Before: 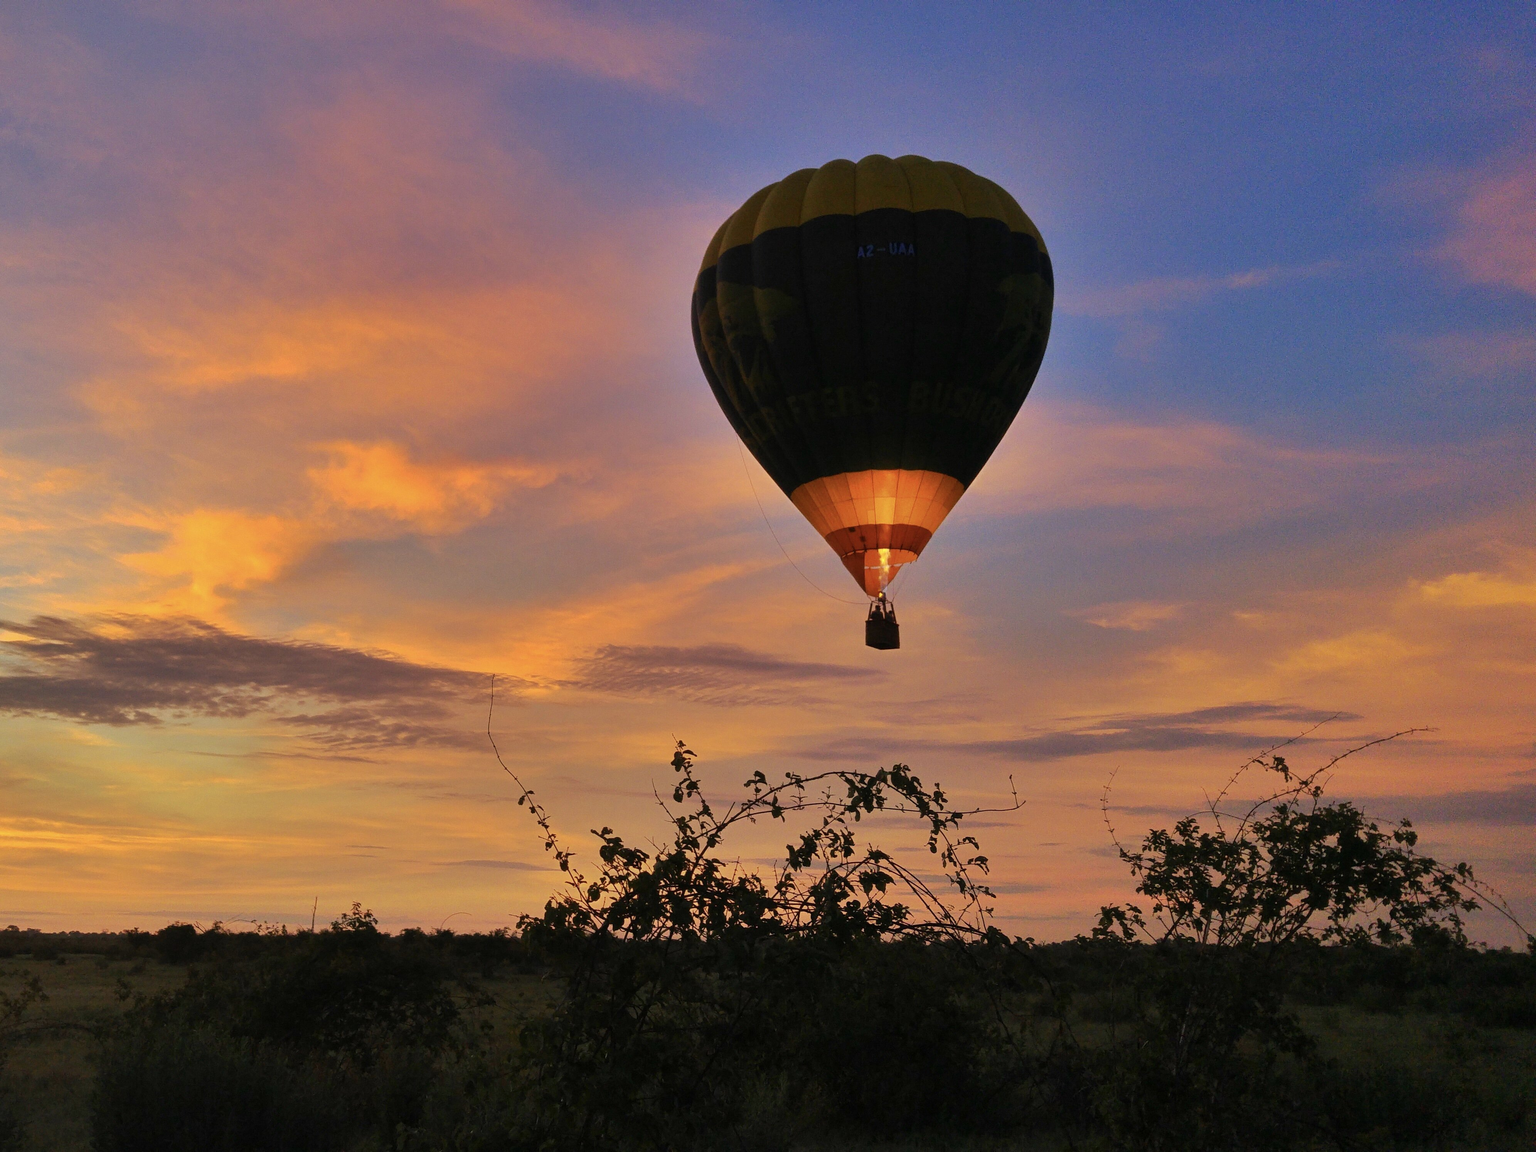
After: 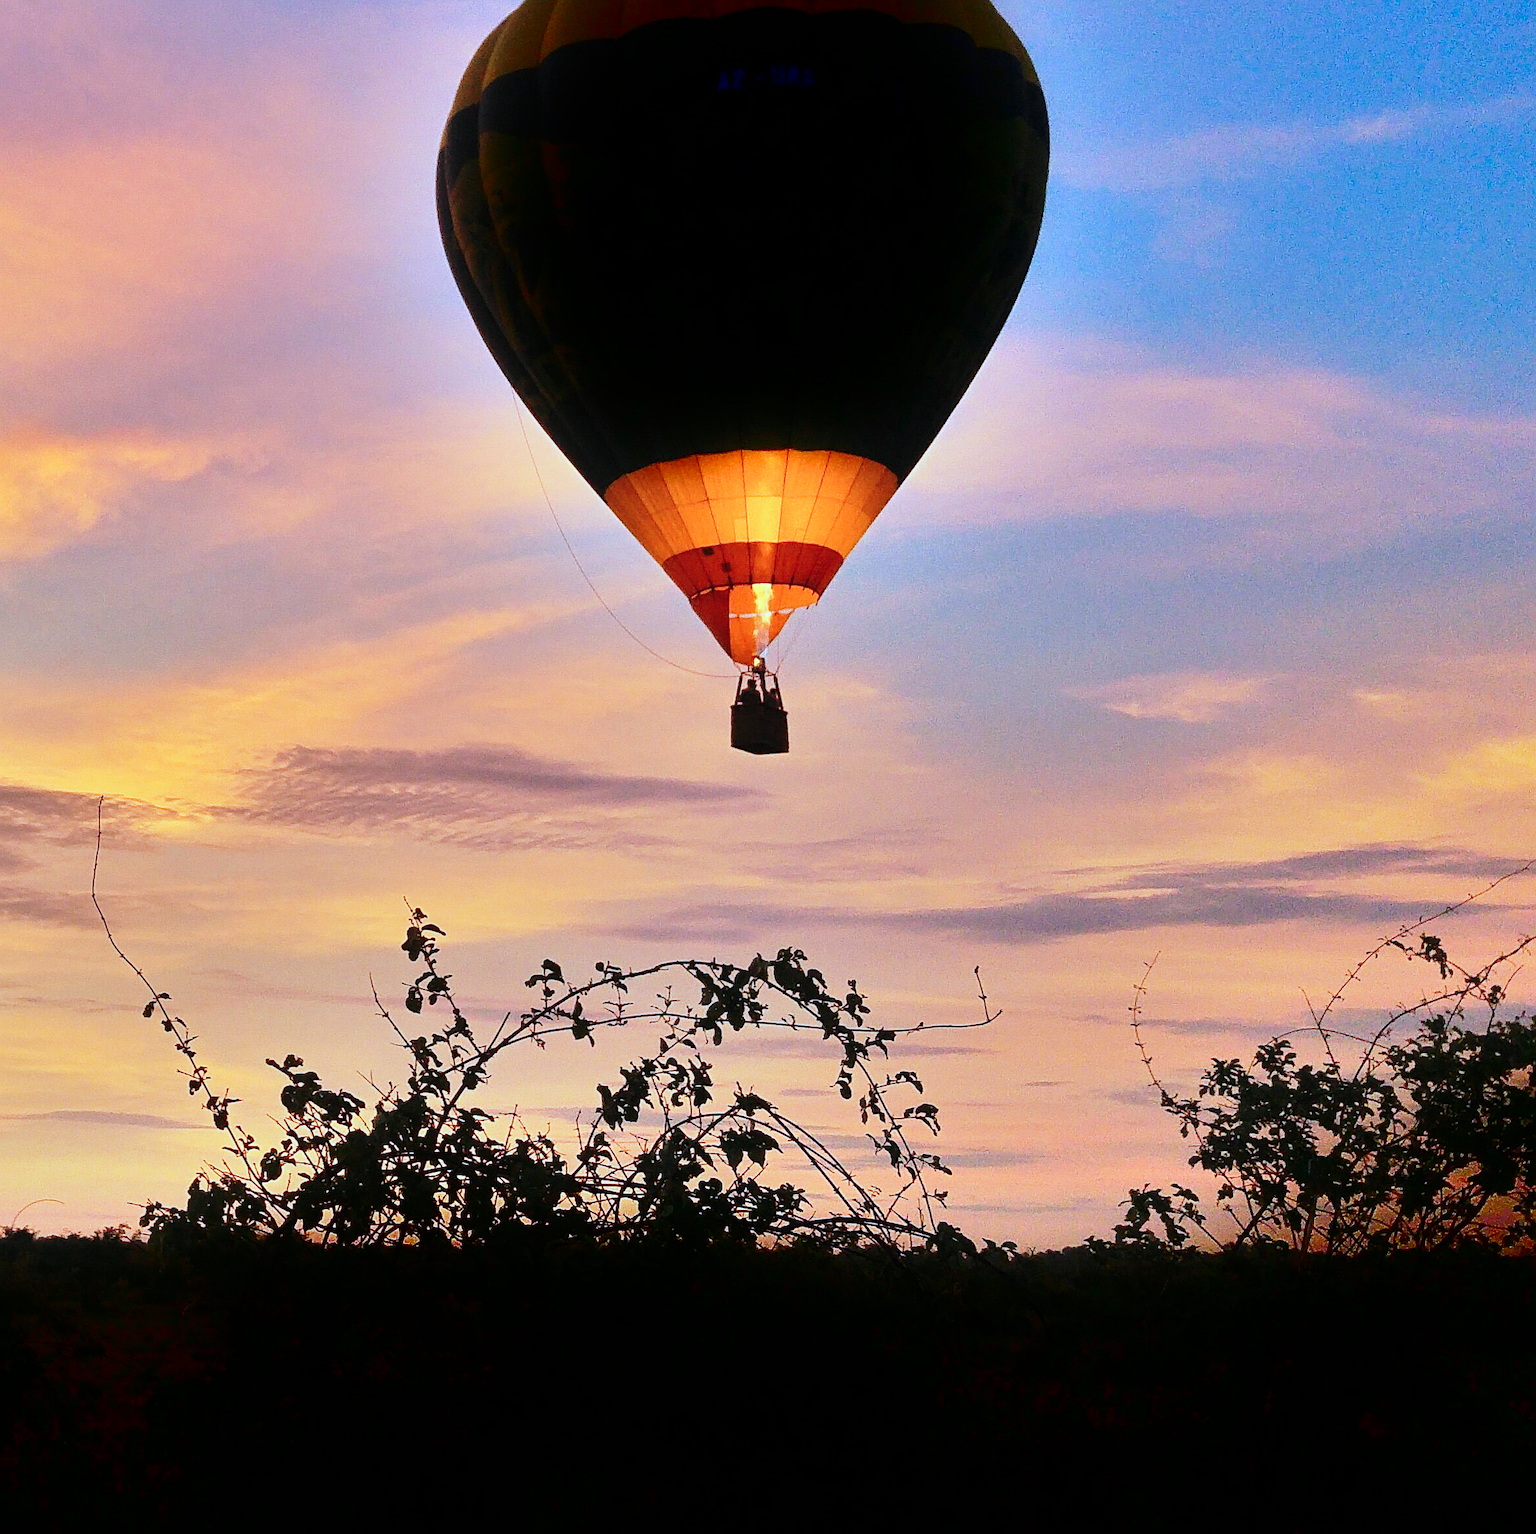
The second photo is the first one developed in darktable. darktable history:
contrast brightness saturation: saturation -0.05
crop and rotate: left 28.256%, top 17.734%, right 12.656%, bottom 3.573%
sharpen: on, module defaults
exposure: exposure 0.207 EV, compensate highlight preservation false
color correction: highlights a* -9.73, highlights b* -21.22
base curve: curves: ch0 [(0, 0) (0.028, 0.03) (0.121, 0.232) (0.46, 0.748) (0.859, 0.968) (1, 1)], preserve colors none
shadows and highlights: shadows -88.03, highlights -35.45, shadows color adjustment 99.15%, highlights color adjustment 0%, soften with gaussian
